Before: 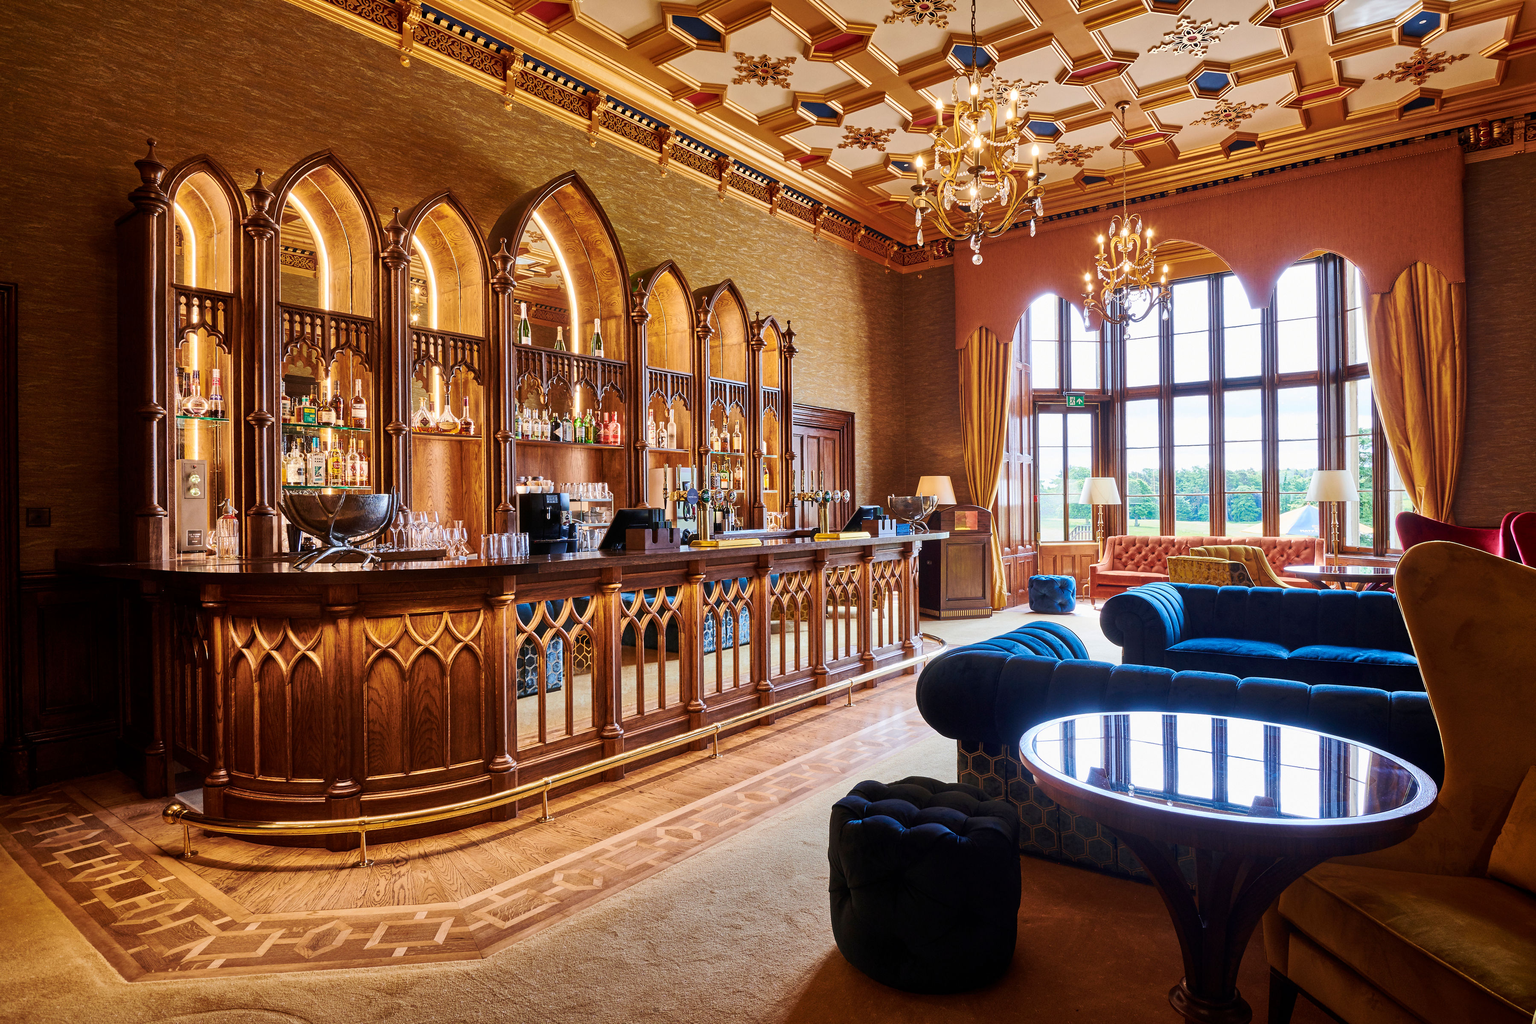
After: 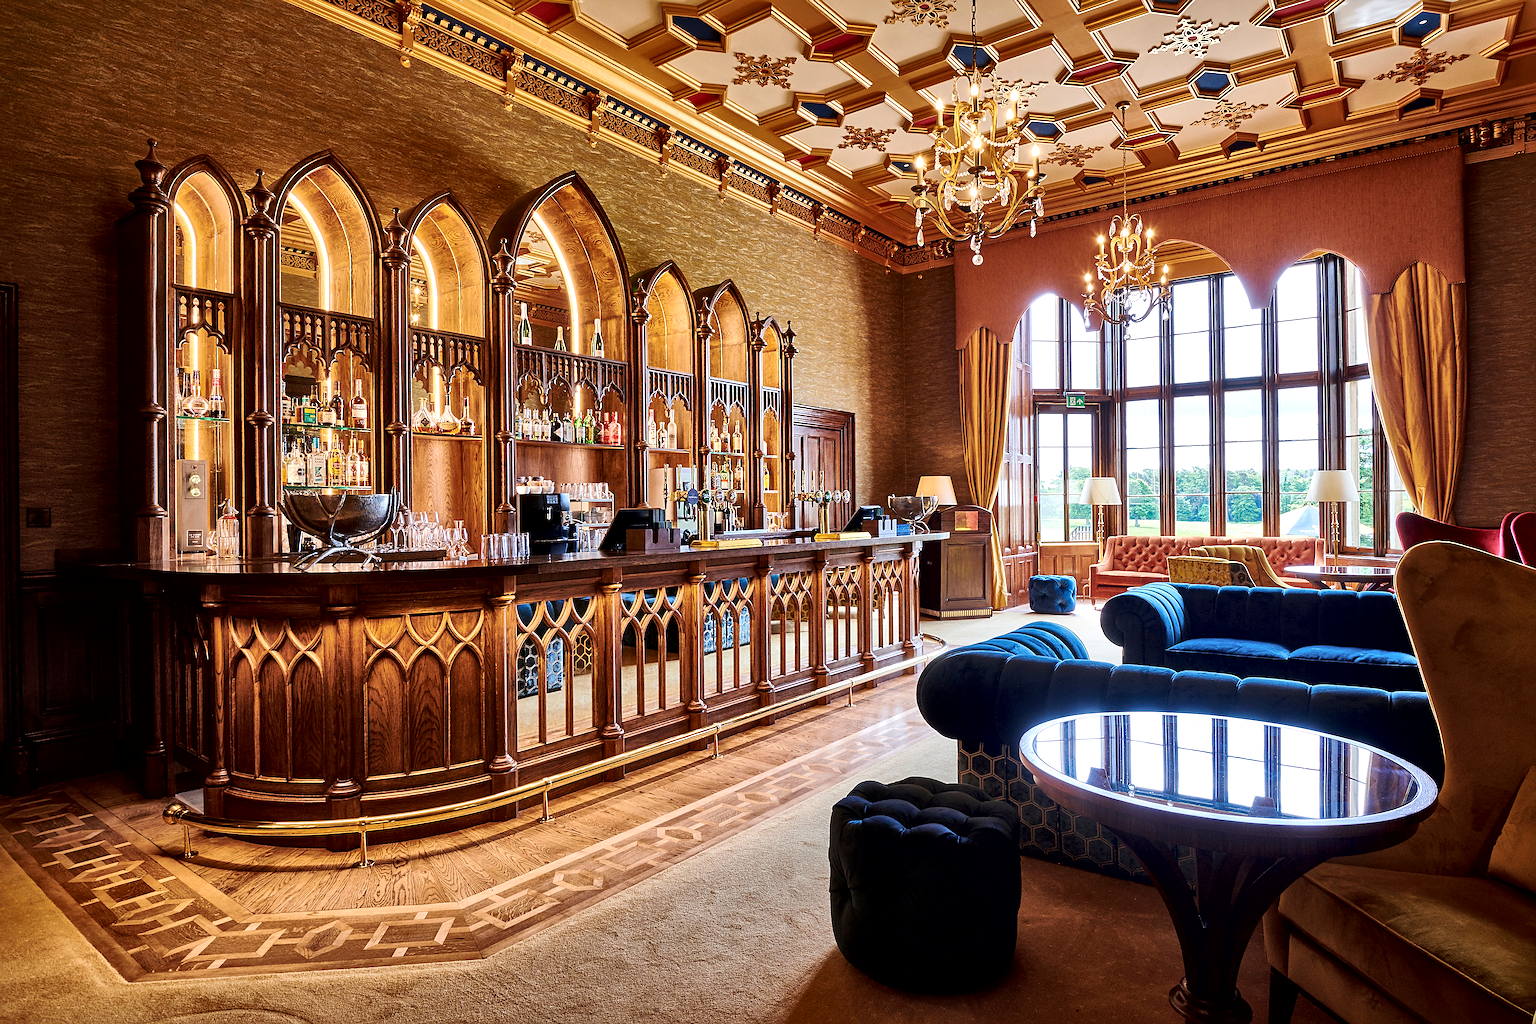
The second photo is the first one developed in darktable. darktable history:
local contrast: mode bilateral grid, contrast 100, coarseness 100, detail 165%, midtone range 0.2
sharpen: on, module defaults
